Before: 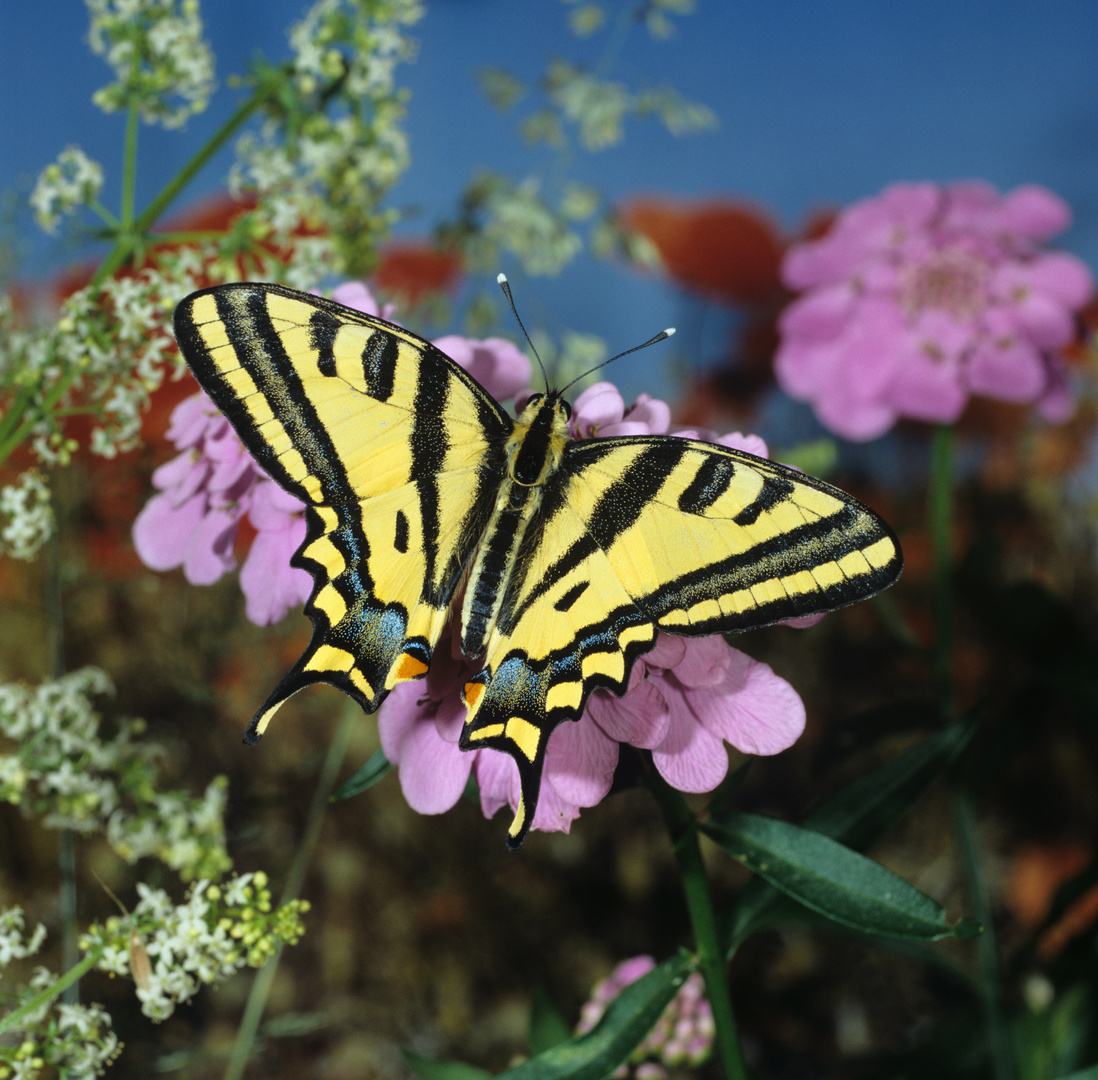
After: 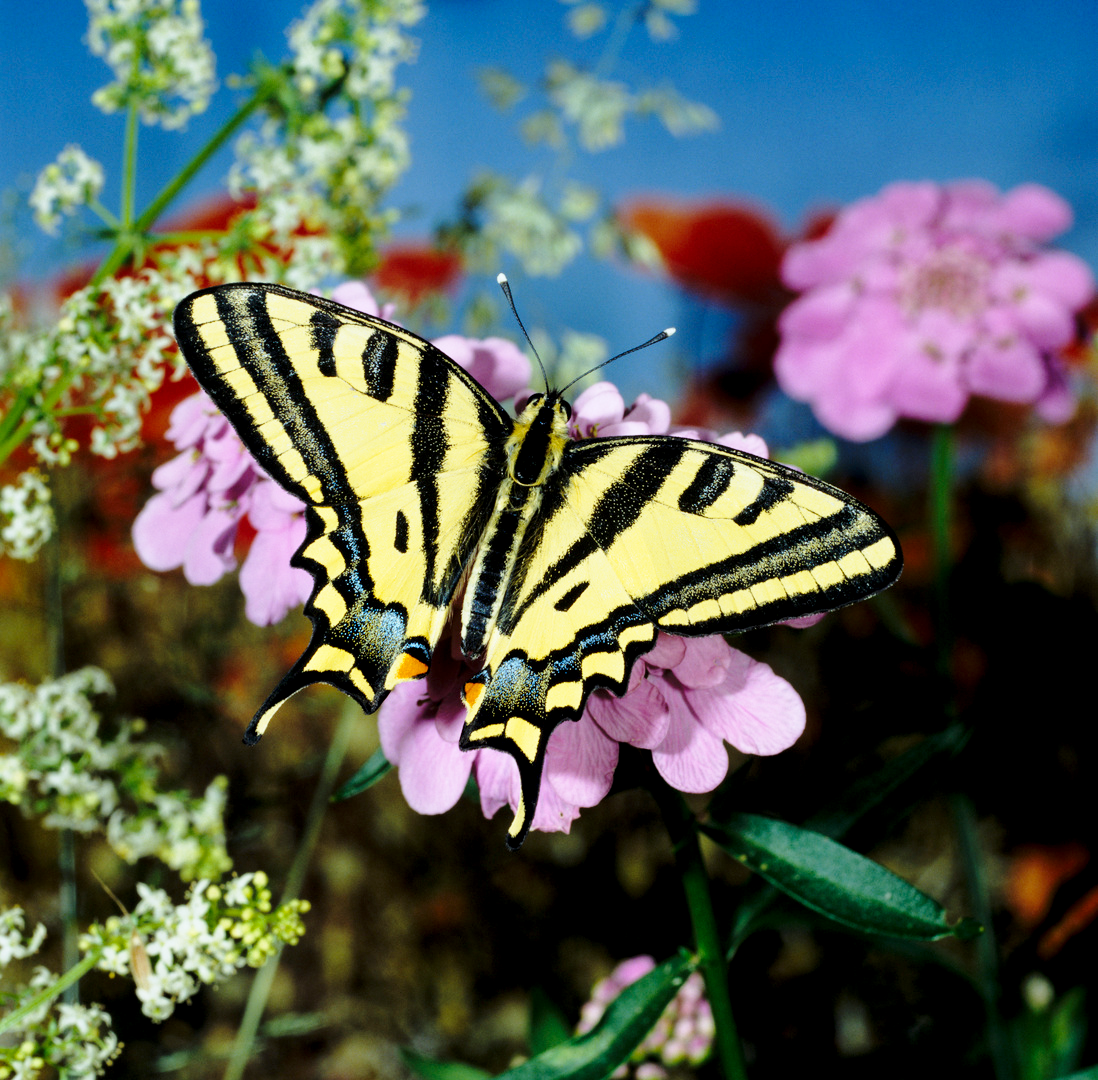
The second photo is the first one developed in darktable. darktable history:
white balance: red 0.982, blue 1.018
base curve: curves: ch0 [(0, 0) (0.028, 0.03) (0.121, 0.232) (0.46, 0.748) (0.859, 0.968) (1, 1)], preserve colors none
exposure: black level correction 0.009, exposure -0.159 EV, compensate highlight preservation false
tone equalizer: on, module defaults
